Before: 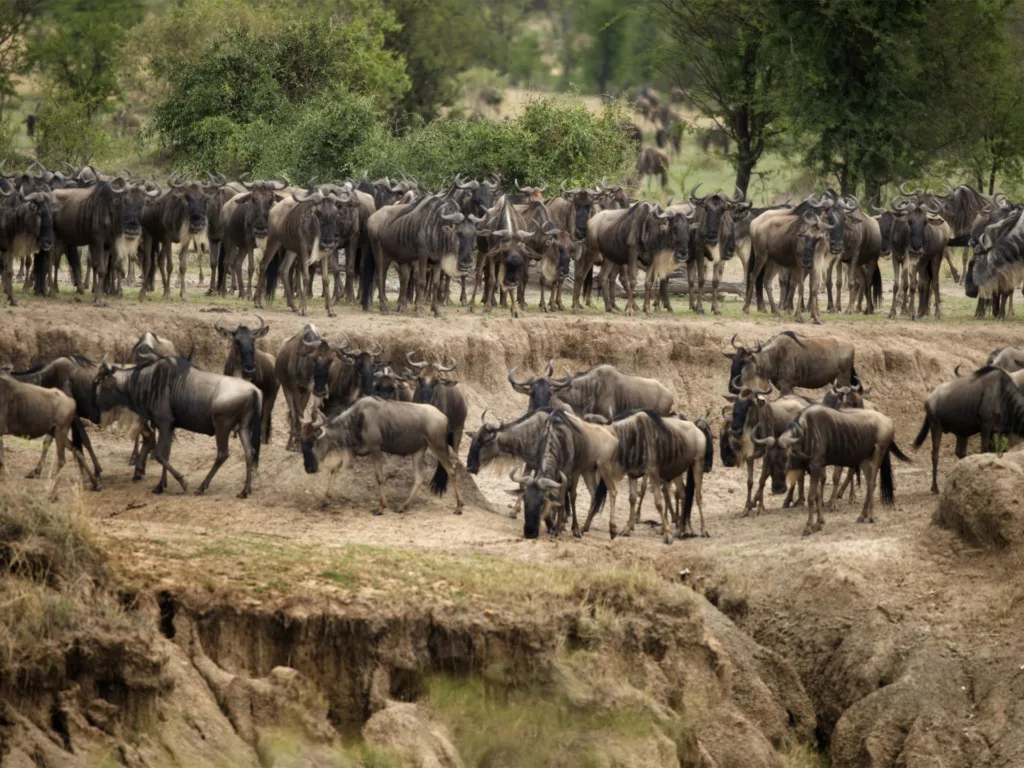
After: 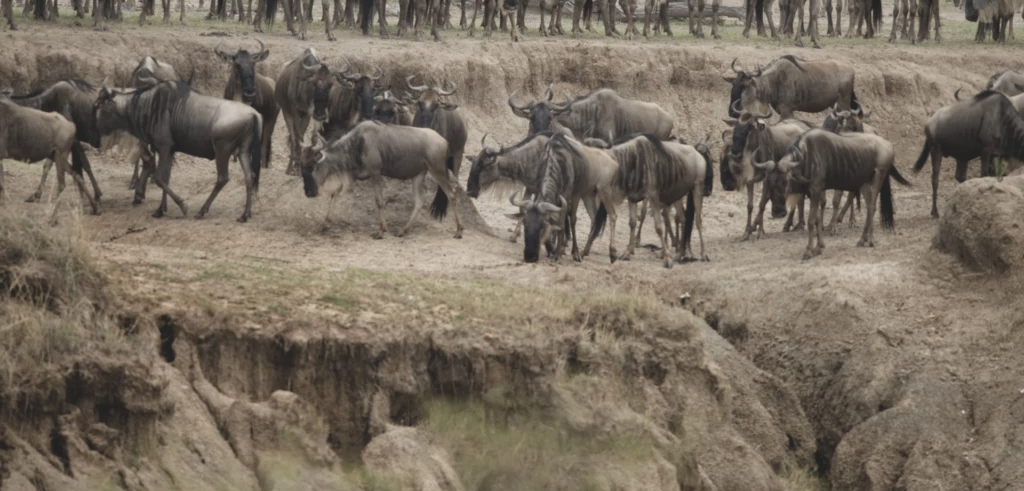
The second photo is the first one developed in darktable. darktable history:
contrast brightness saturation: contrast -0.246, saturation -0.447
crop and rotate: top 36.002%
